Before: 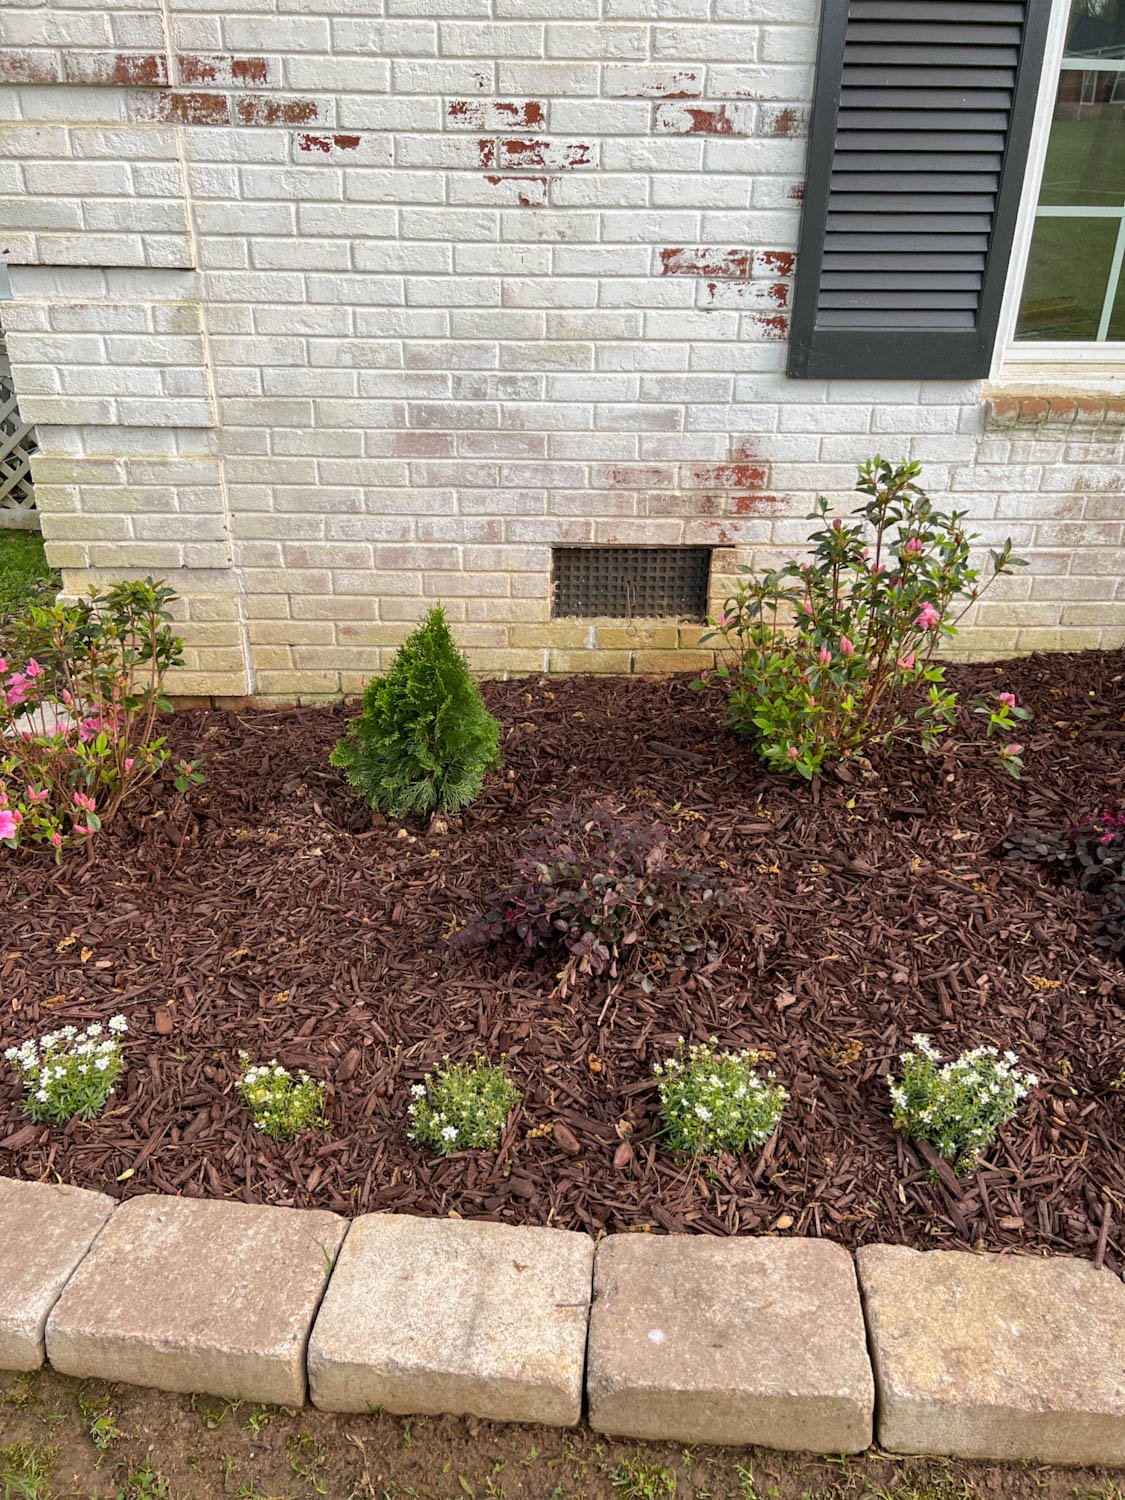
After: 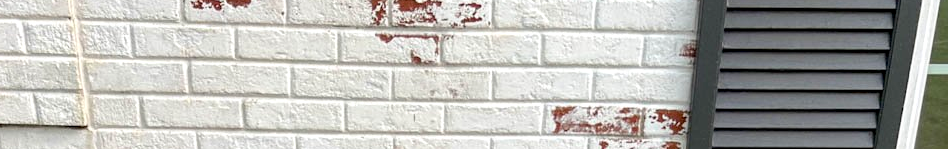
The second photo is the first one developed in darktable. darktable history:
exposure: black level correction 0.007, exposure 0.159 EV, compensate highlight preservation false
crop and rotate: left 9.644%, top 9.491%, right 6.021%, bottom 80.509%
